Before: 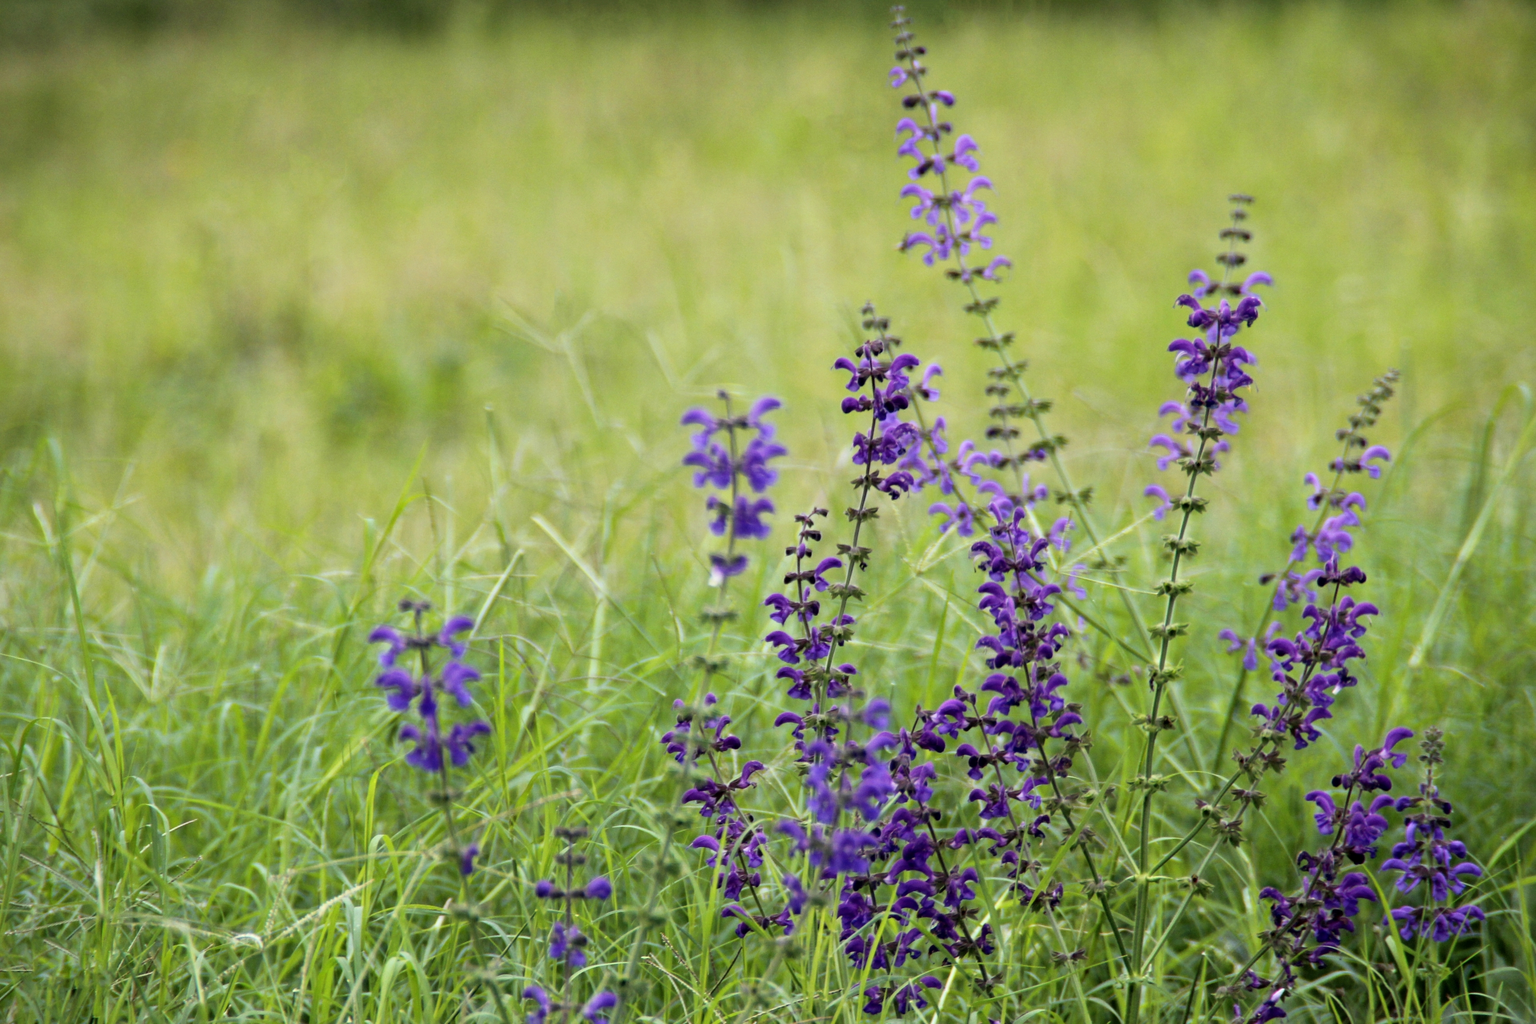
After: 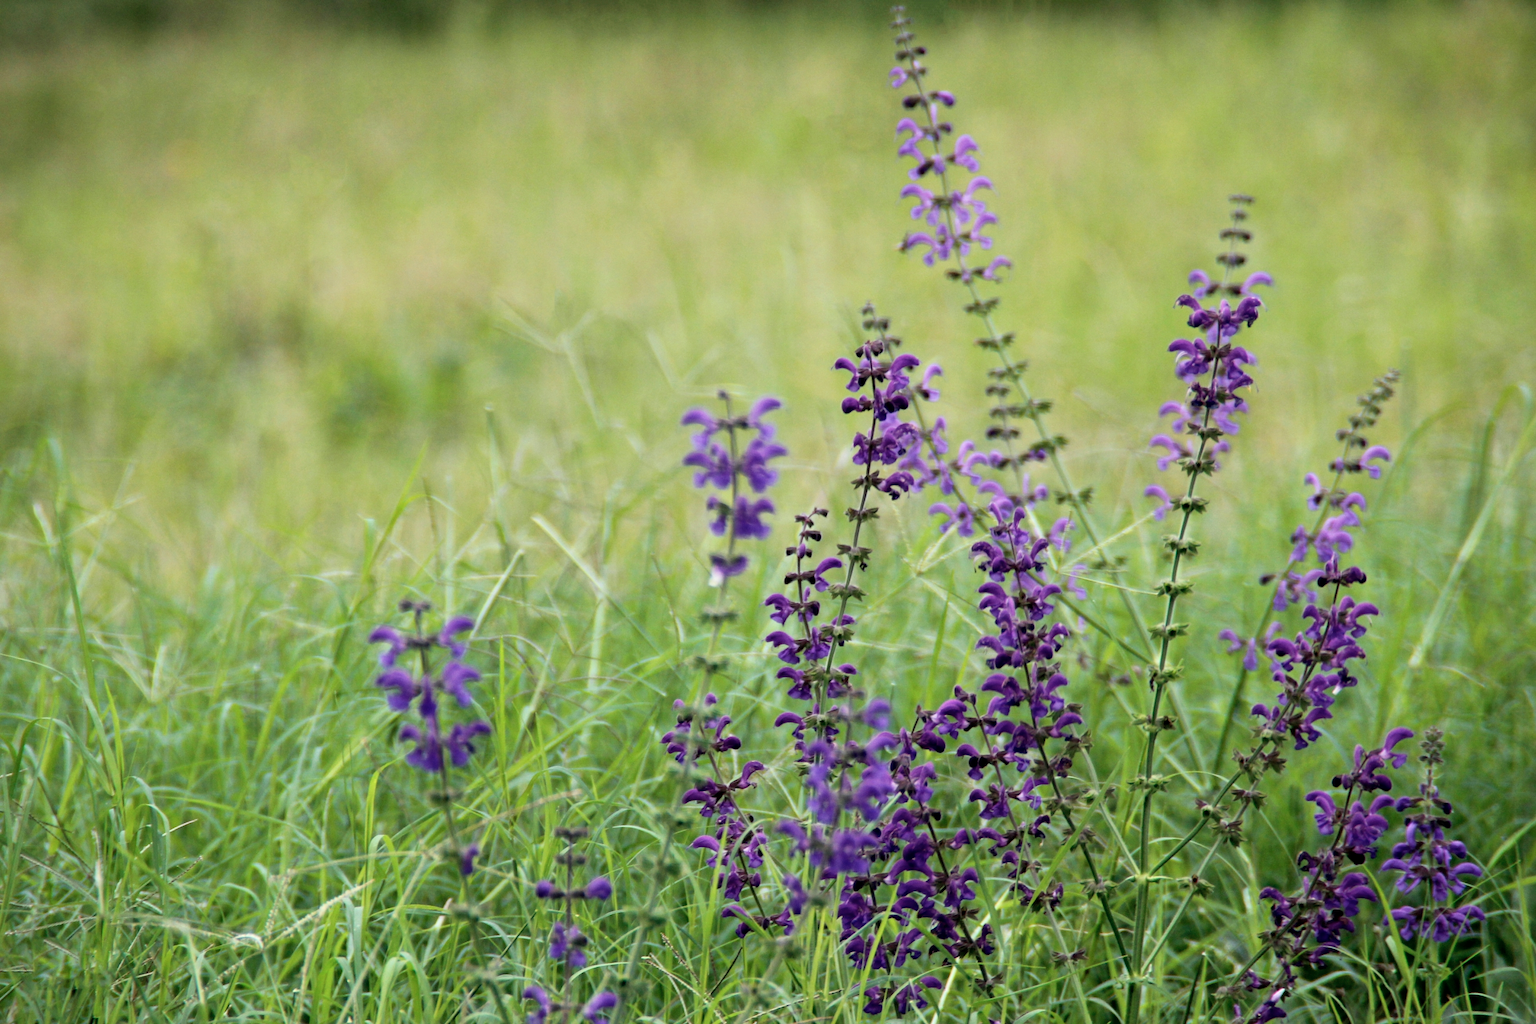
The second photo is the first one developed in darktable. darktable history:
contrast brightness saturation: contrast 0.048
color correction: highlights b* 0.066, saturation 0.816
